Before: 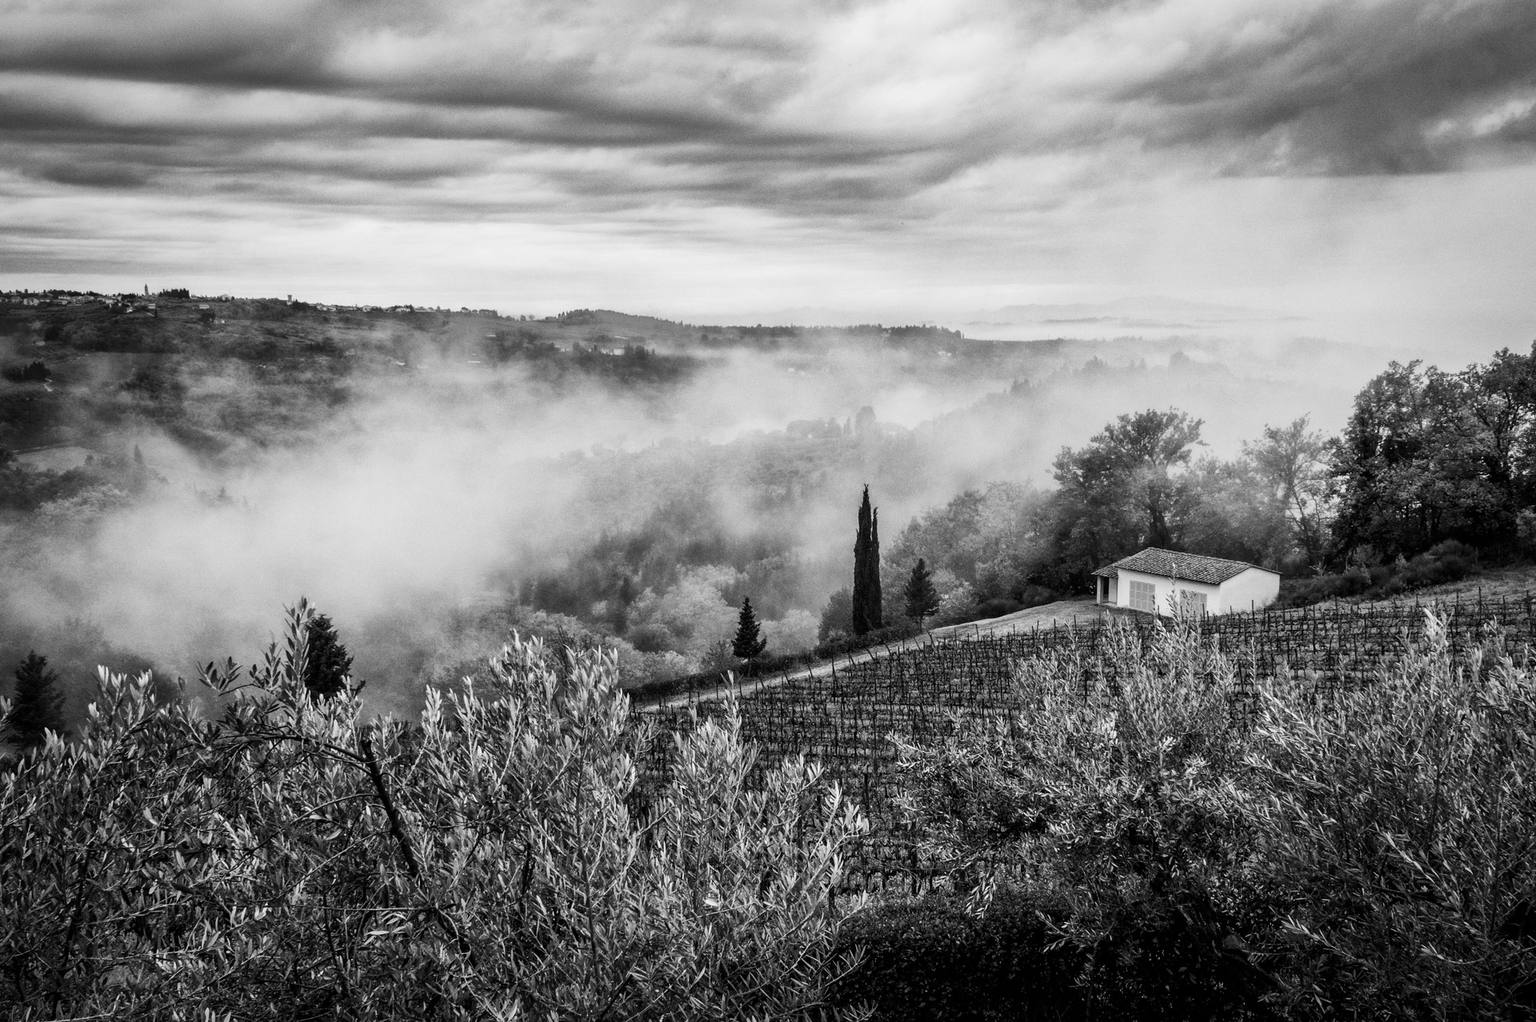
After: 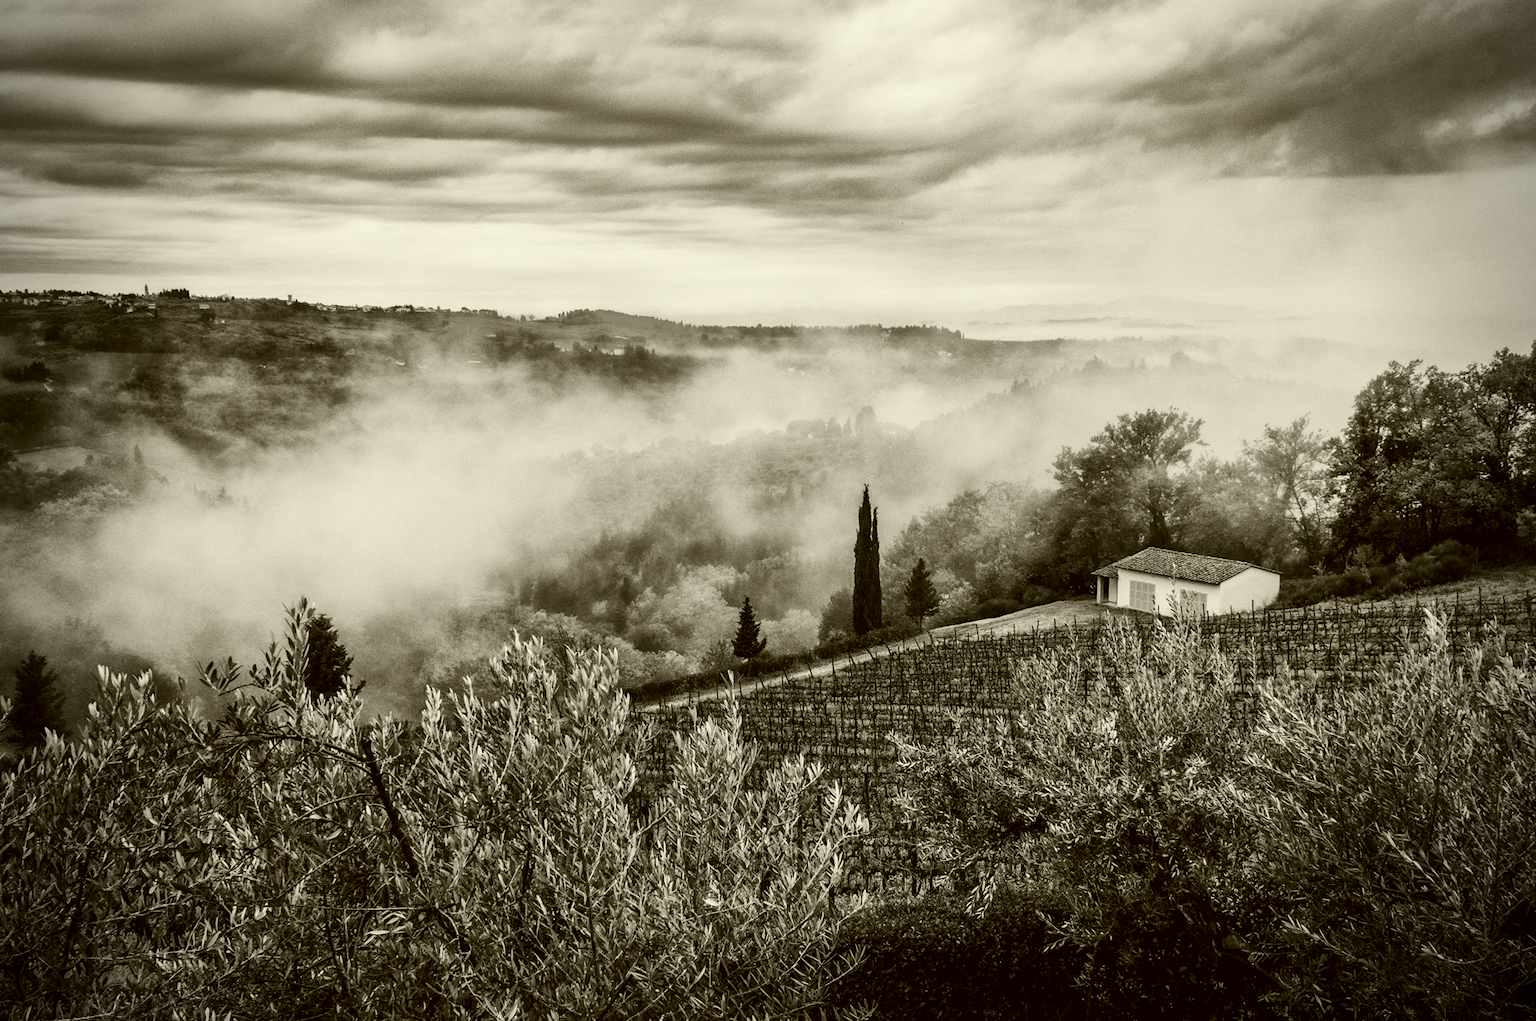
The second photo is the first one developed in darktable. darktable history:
vignetting: brightness -0.581, saturation -0.115
color correction: highlights a* -1.66, highlights b* 10.52, shadows a* 0.795, shadows b* 19.12
contrast brightness saturation: contrast 0.1, saturation -0.357
